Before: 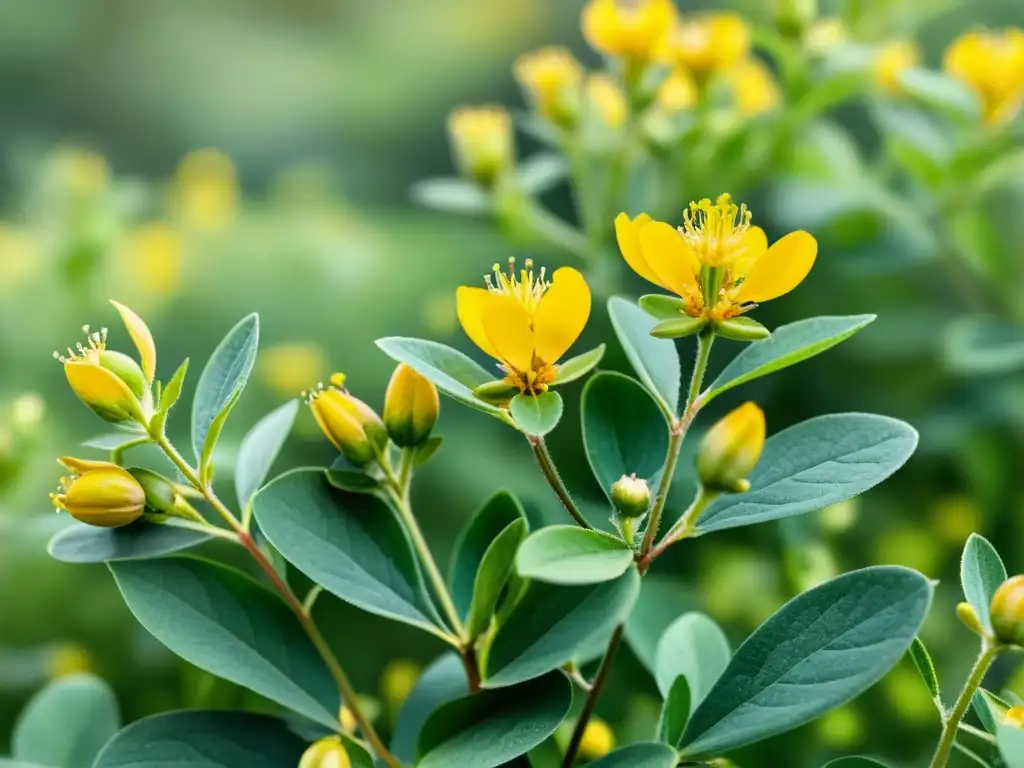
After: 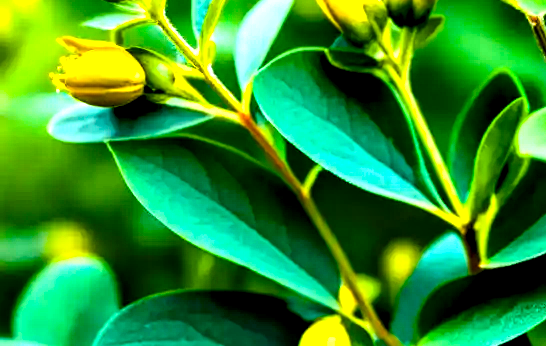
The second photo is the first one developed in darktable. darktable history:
crop and rotate: top 54.778%, right 46.61%, bottom 0.159%
contrast equalizer: octaves 7, y [[0.609, 0.611, 0.615, 0.613, 0.607, 0.603], [0.504, 0.498, 0.496, 0.499, 0.506, 0.516], [0 ×6], [0 ×6], [0 ×6]]
contrast brightness saturation: contrast 0.15, brightness 0.05
color balance rgb: linear chroma grading › global chroma 42%, perceptual saturation grading › global saturation 42%, perceptual brilliance grading › global brilliance 25%, global vibrance 33%
tone equalizer: on, module defaults
local contrast: shadows 94%
